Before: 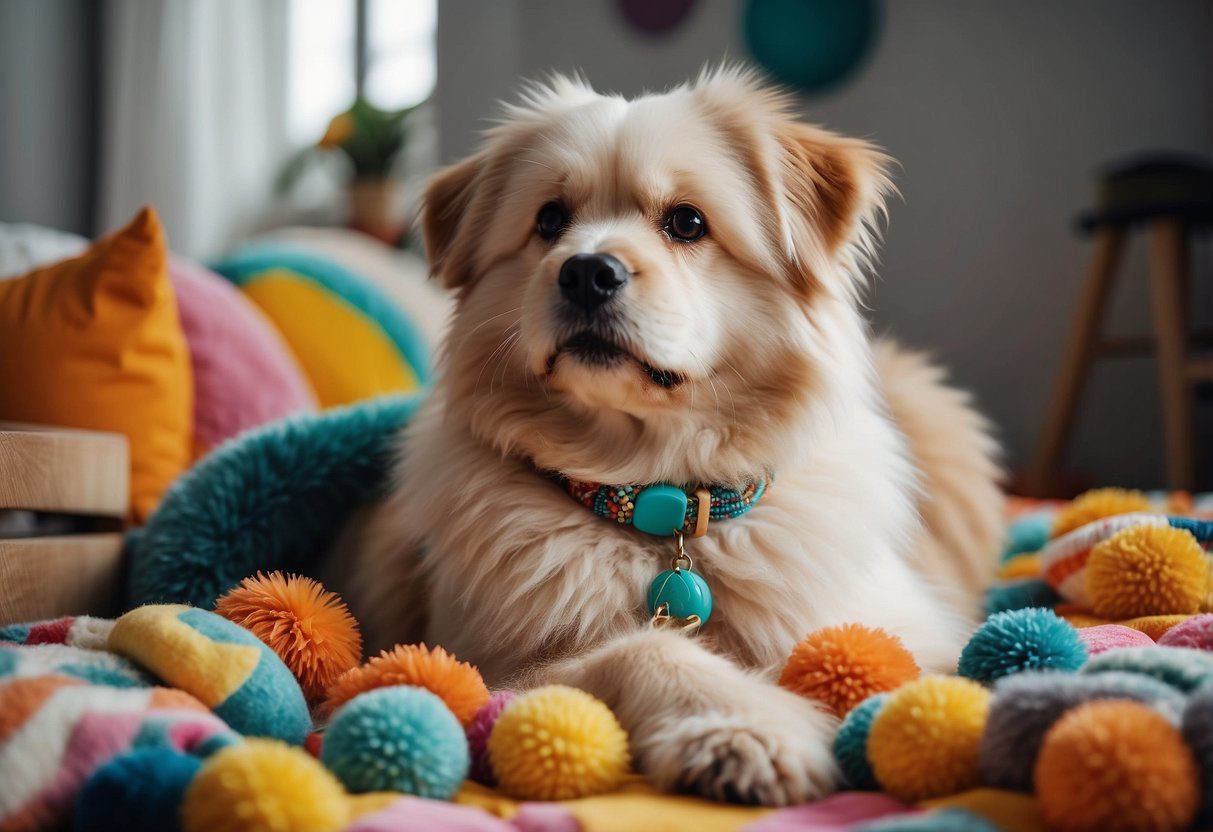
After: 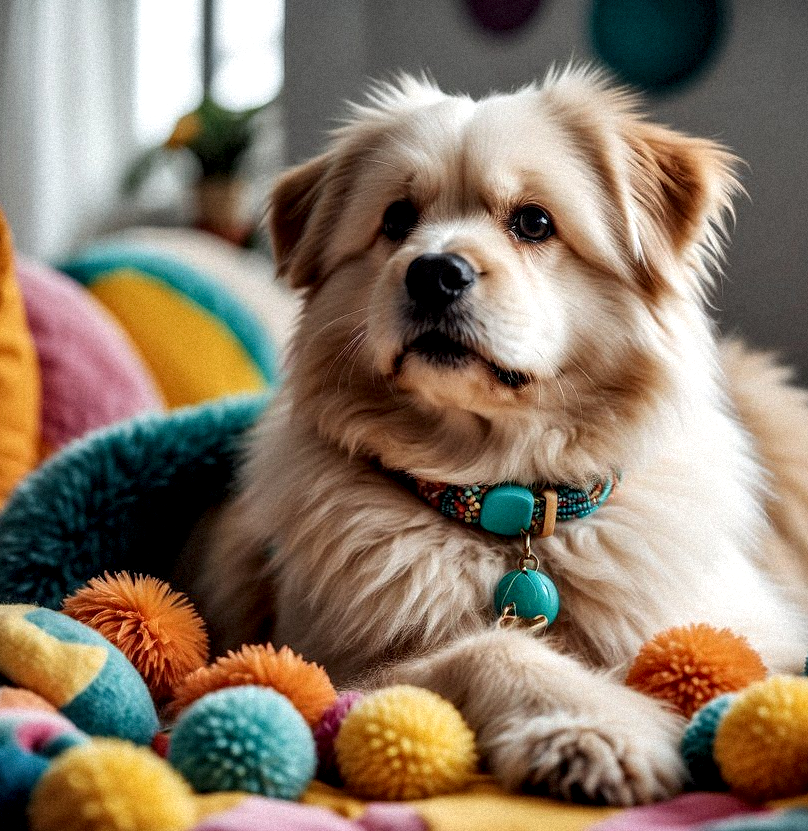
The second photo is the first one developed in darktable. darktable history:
local contrast: highlights 60%, shadows 60%, detail 160%
grain: mid-tones bias 0%
crop and rotate: left 12.673%, right 20.66%
